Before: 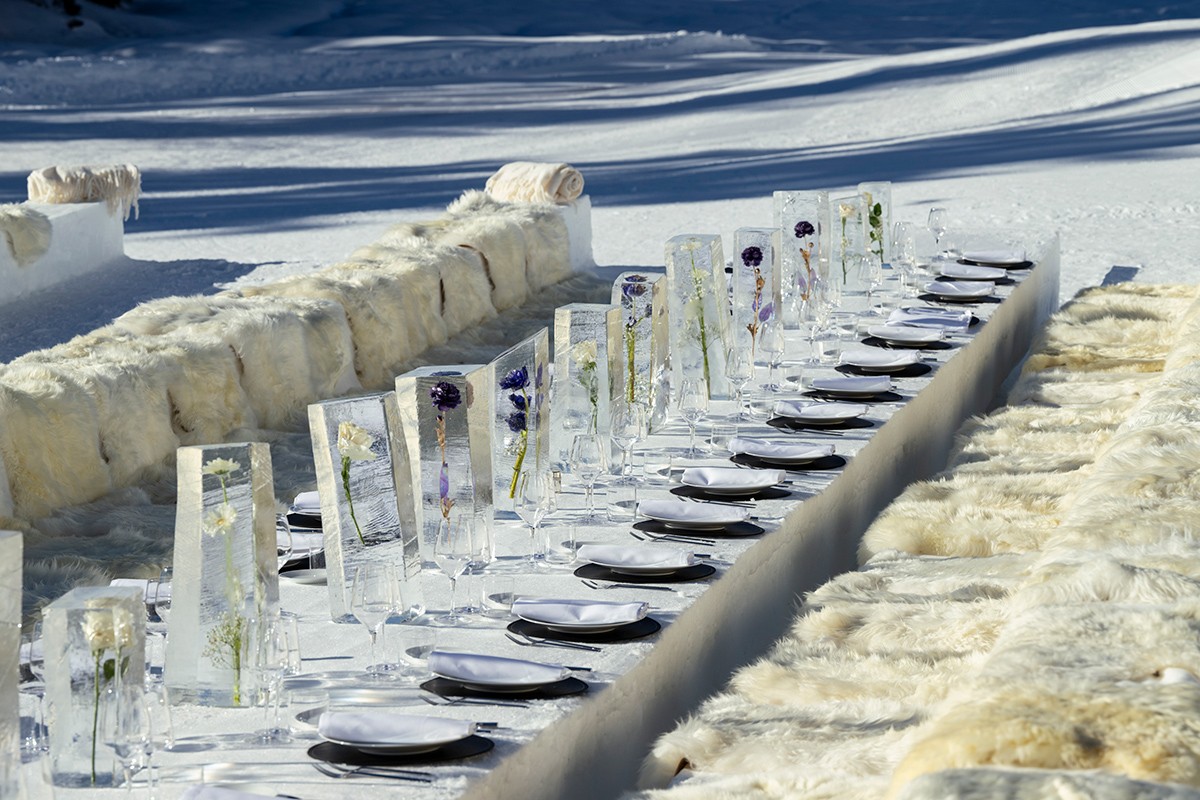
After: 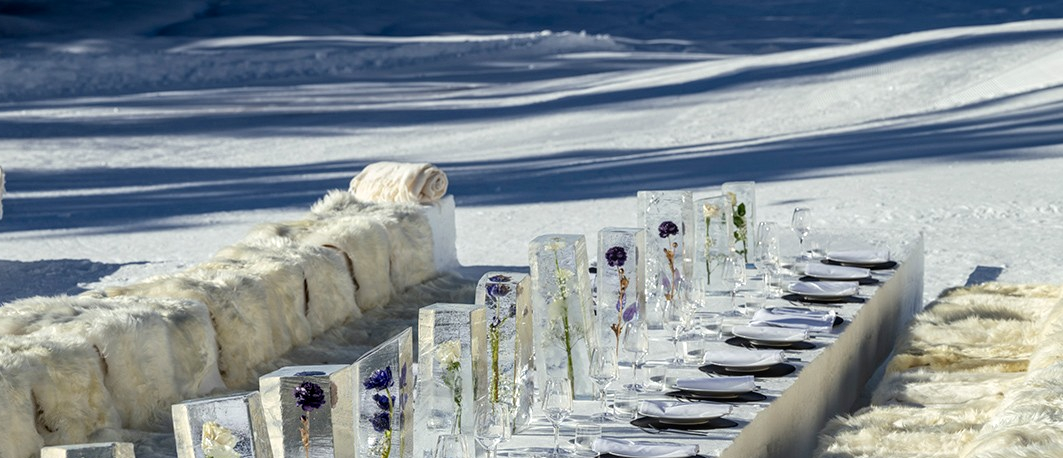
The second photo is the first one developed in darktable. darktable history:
crop and rotate: left 11.374%, bottom 42.734%
local contrast: on, module defaults
